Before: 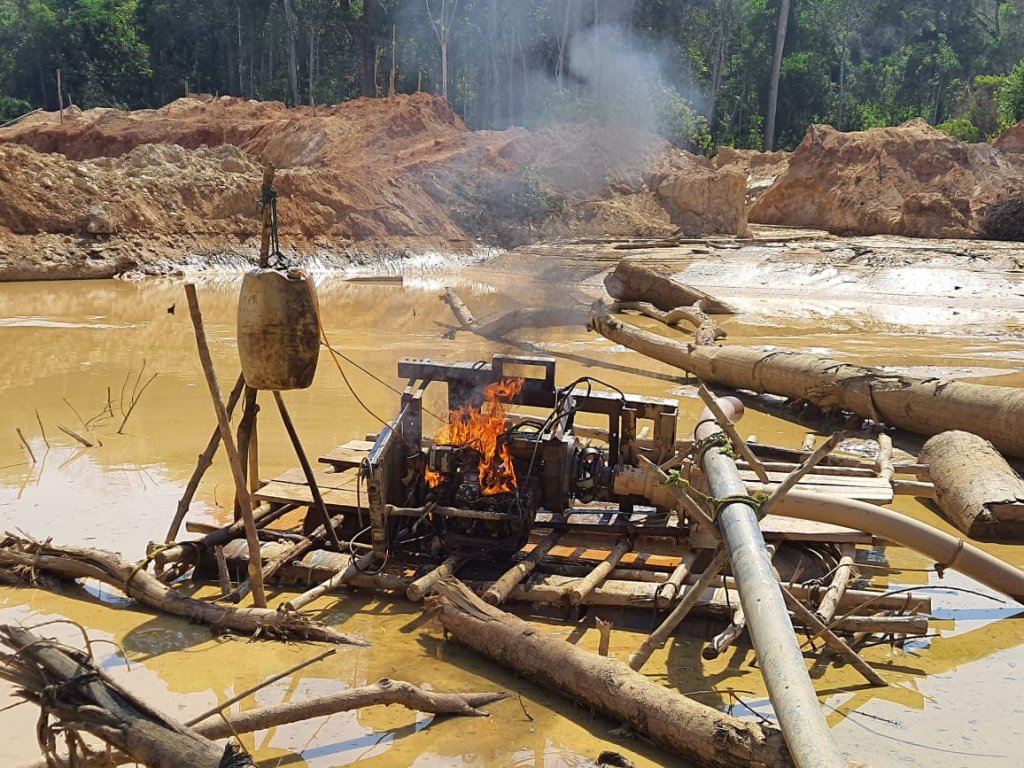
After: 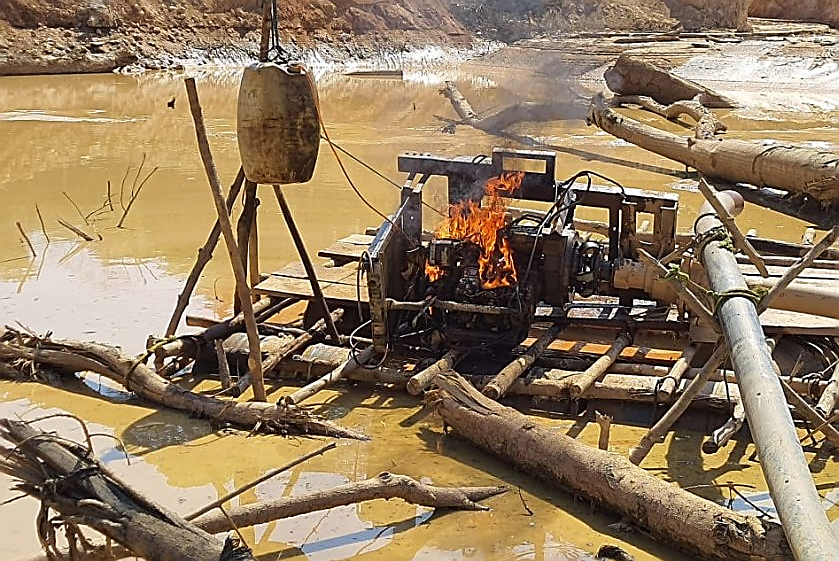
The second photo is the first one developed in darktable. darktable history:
sharpen: radius 1.361, amount 1.233, threshold 0.829
crop: top 26.827%, right 18.006%
